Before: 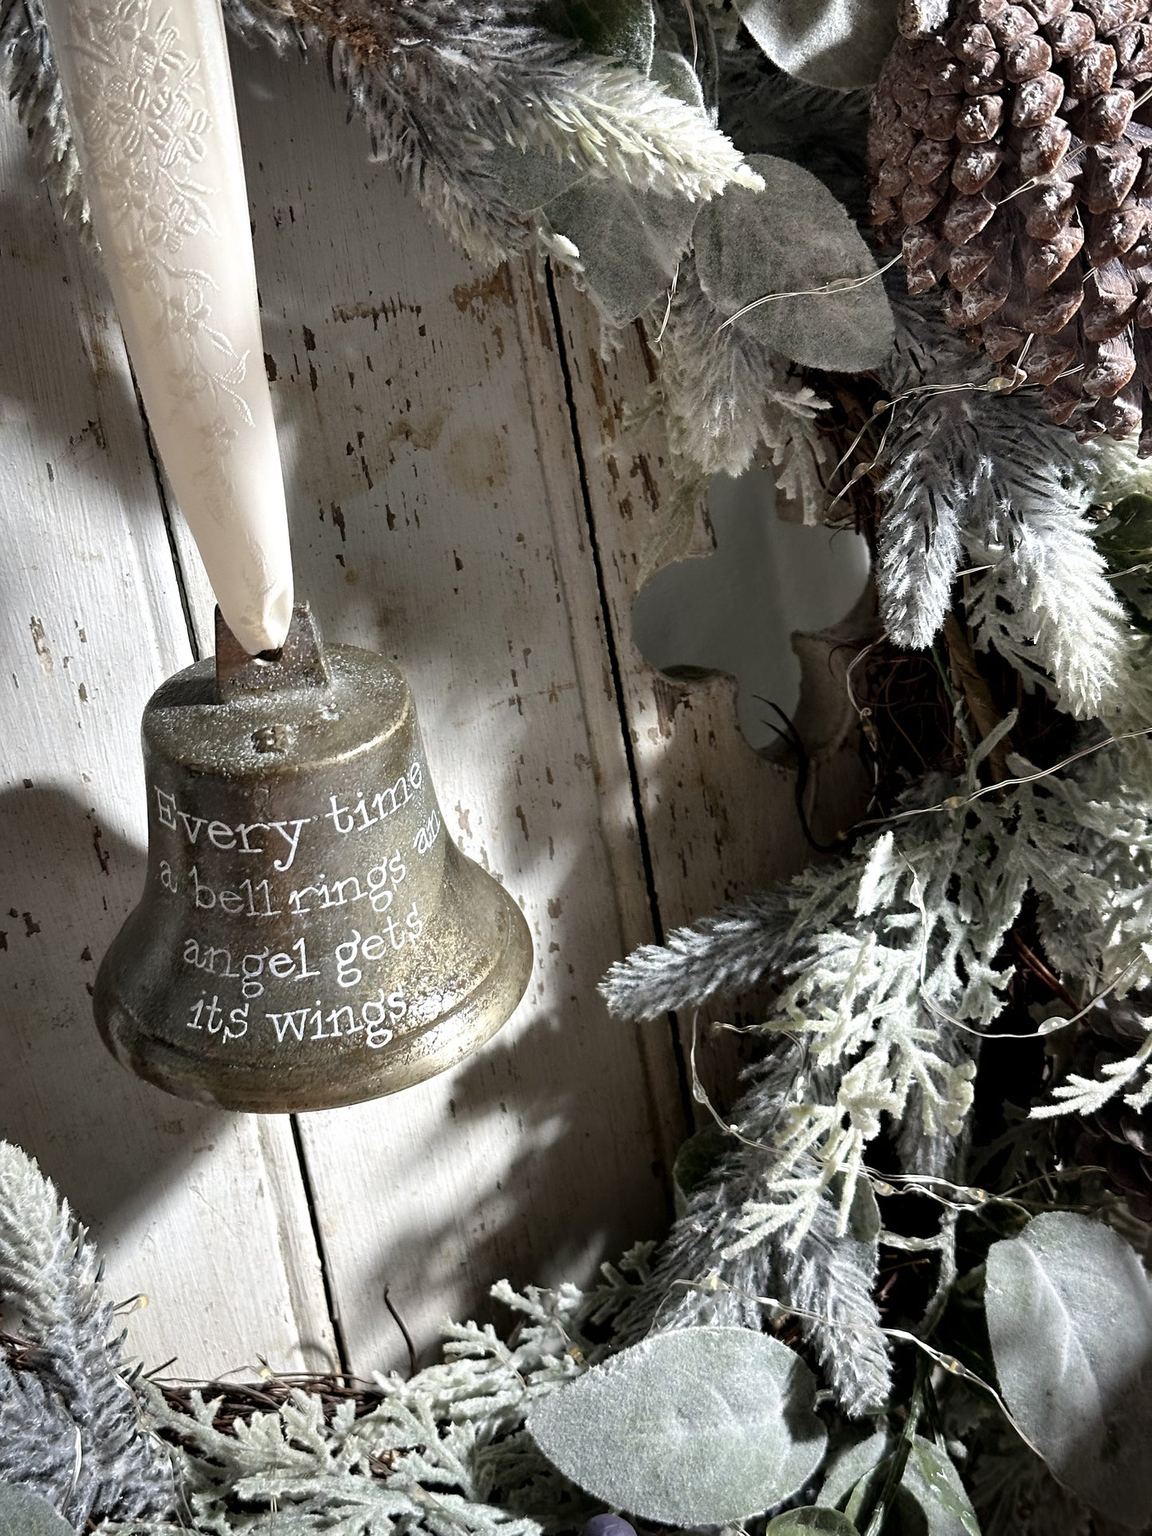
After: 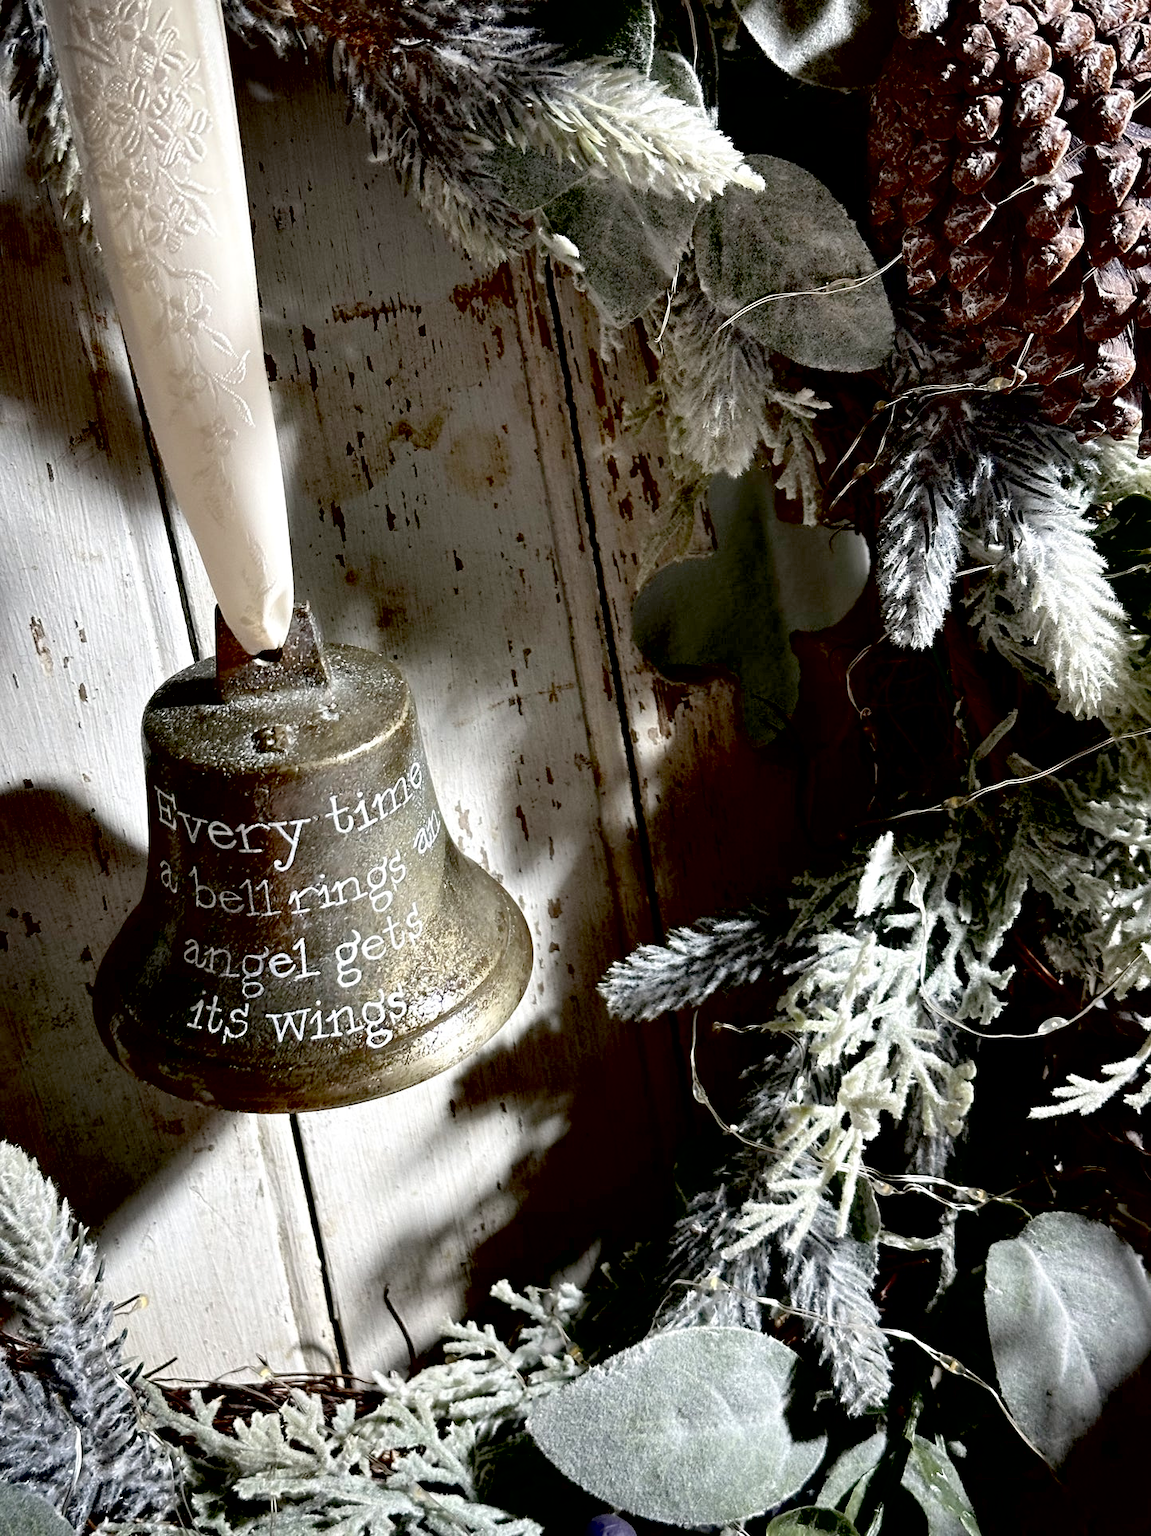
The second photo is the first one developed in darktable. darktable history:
exposure: black level correction 0.047, exposure 0.013 EV, compensate highlight preservation false
tone equalizer: on, module defaults
contrast brightness saturation: contrast 0.08, saturation 0.02
